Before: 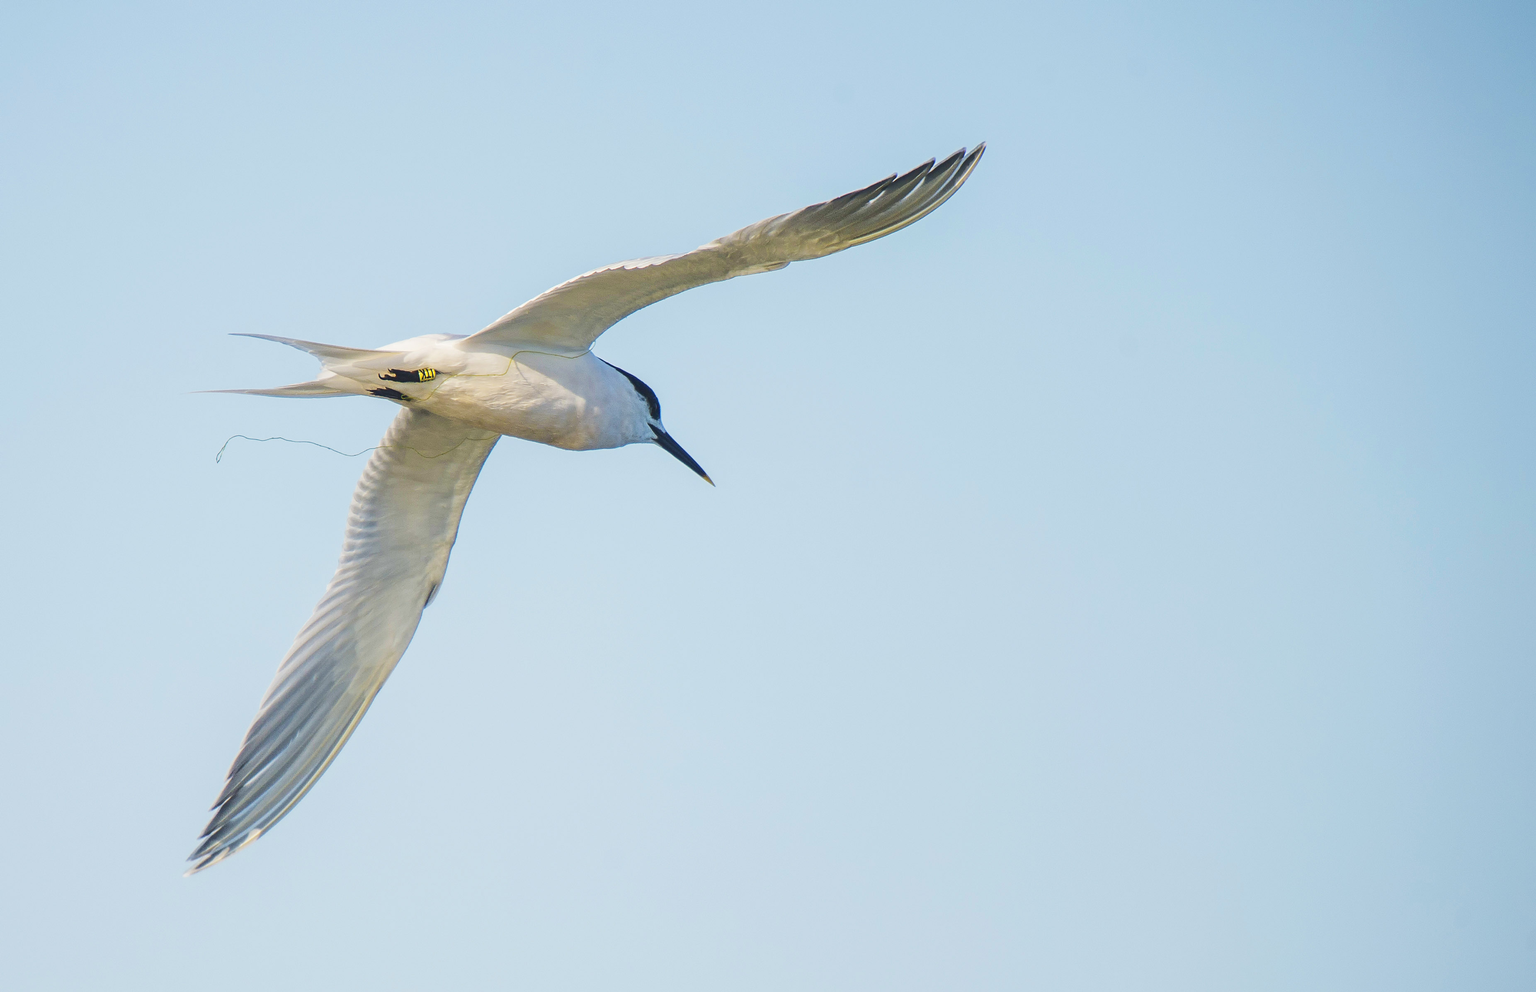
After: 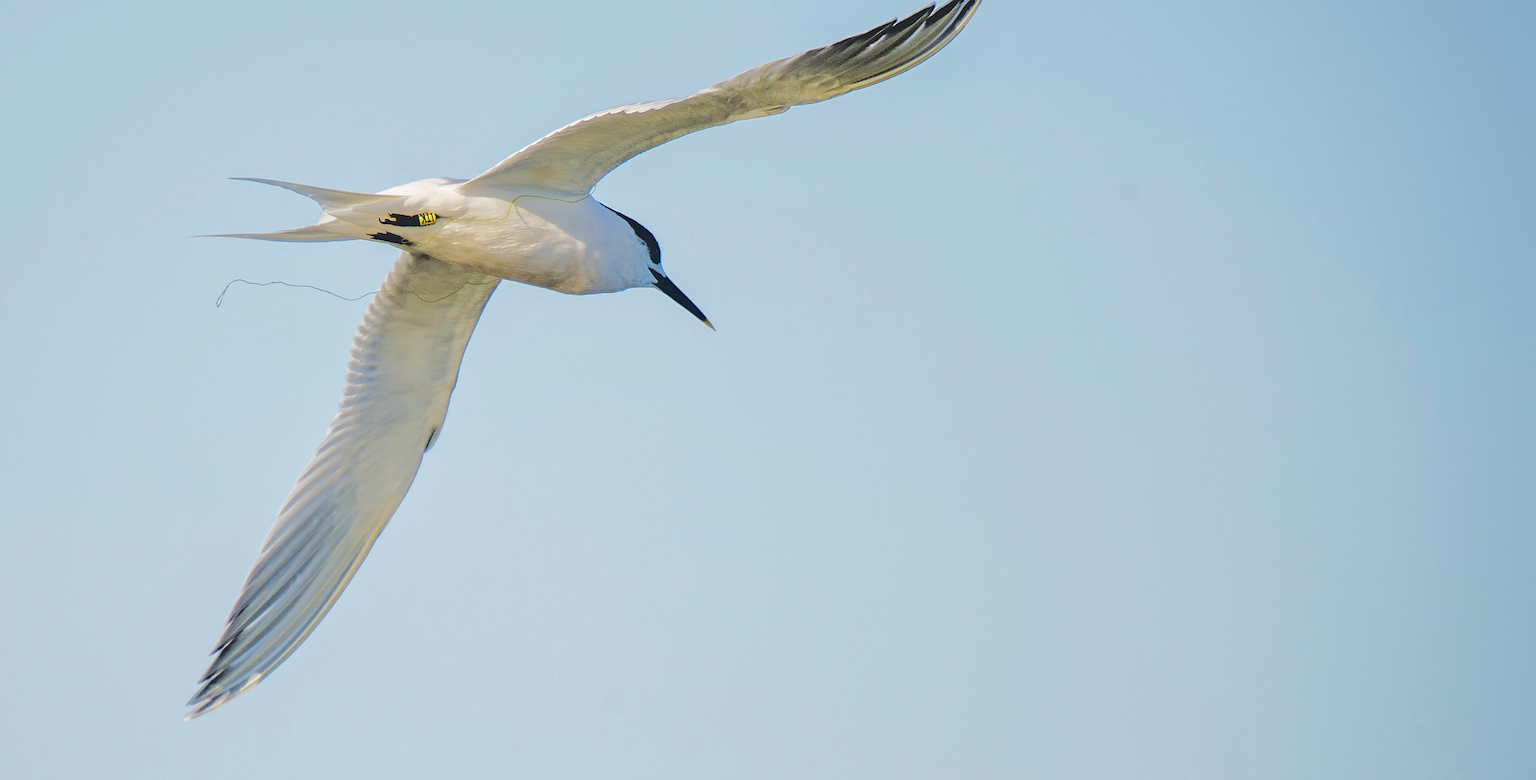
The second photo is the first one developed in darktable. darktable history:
levels: levels [0, 0.51, 1]
crop and rotate: top 15.774%, bottom 5.506%
base curve: curves: ch0 [(0.065, 0.026) (0.236, 0.358) (0.53, 0.546) (0.777, 0.841) (0.924, 0.992)], preserve colors average RGB
shadows and highlights: shadows -20, white point adjustment -2, highlights -35
